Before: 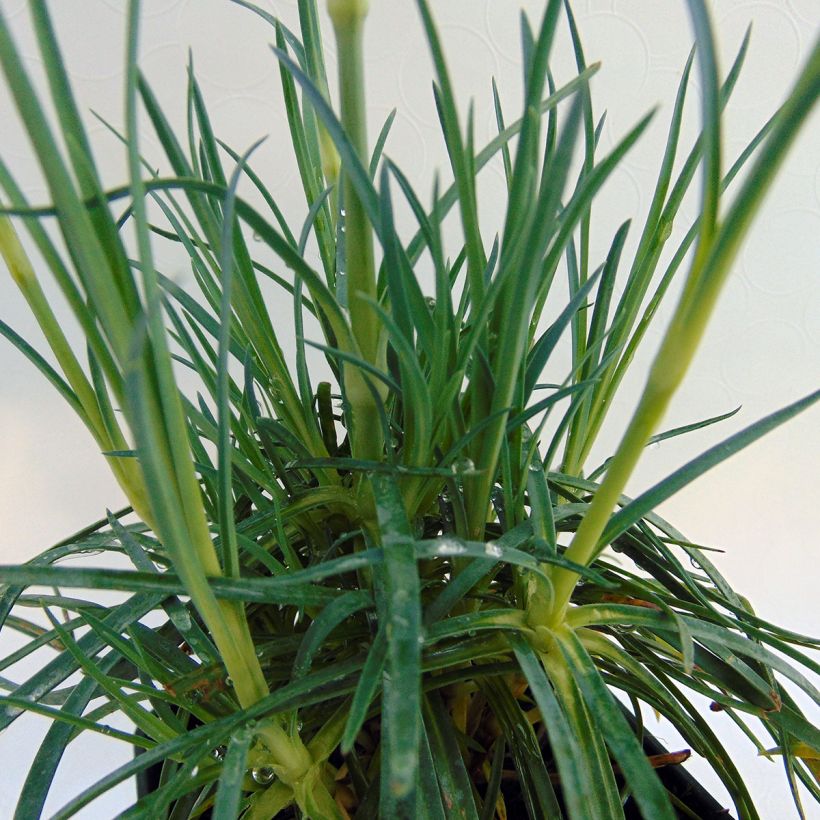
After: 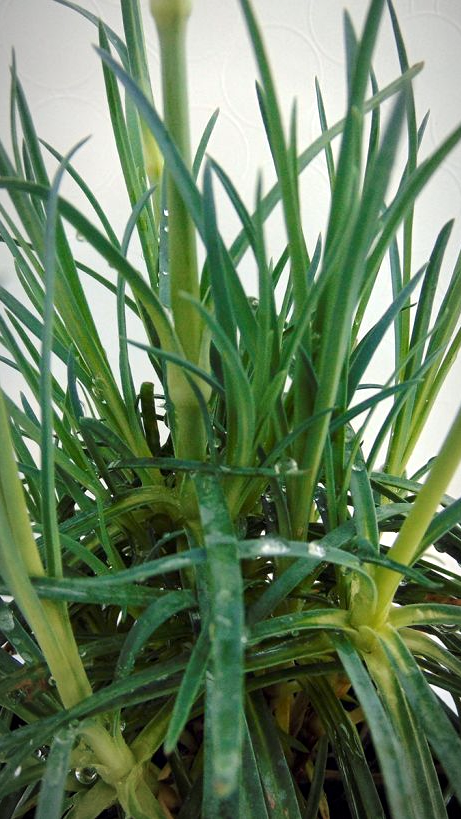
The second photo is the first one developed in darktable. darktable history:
local contrast: mode bilateral grid, contrast 19, coarseness 50, detail 119%, midtone range 0.2
vignetting: fall-off start 80.49%, fall-off radius 62.01%, automatic ratio true, width/height ratio 1.418
exposure: exposure 0.402 EV, compensate exposure bias true, compensate highlight preservation false
crop: left 21.679%, right 21.998%, bottom 0.006%
